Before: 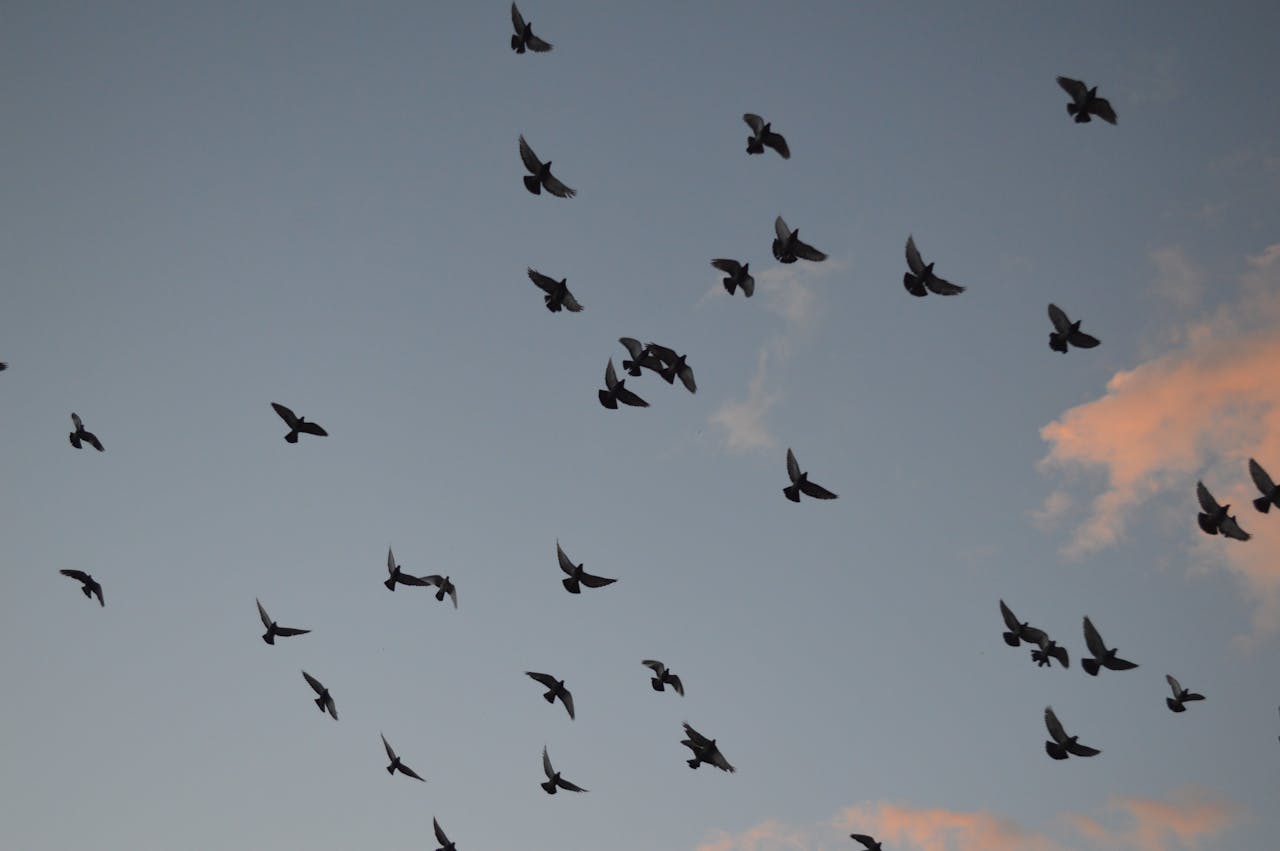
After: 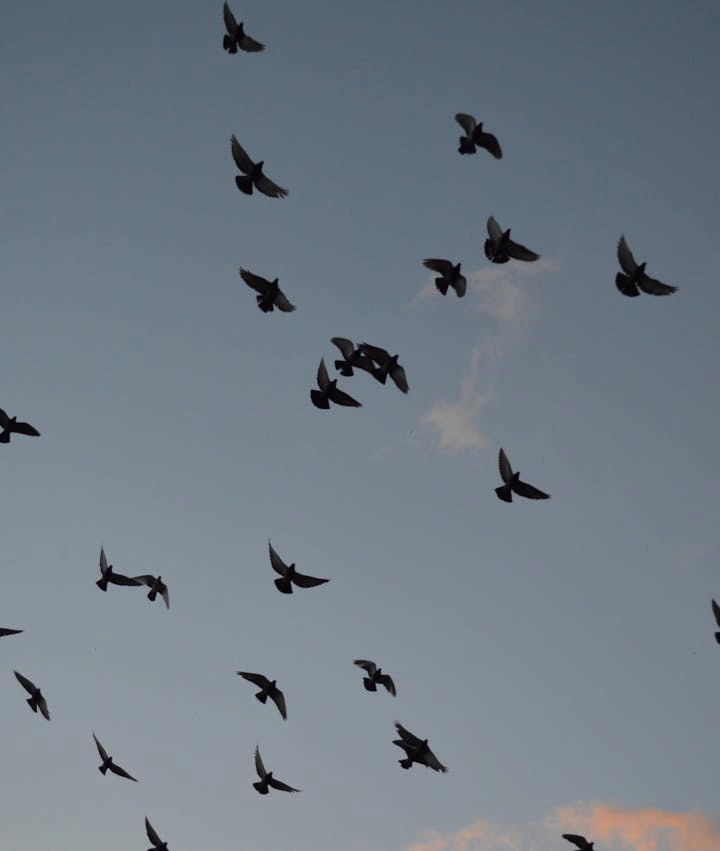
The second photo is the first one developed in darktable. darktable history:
contrast brightness saturation: contrast 0.07, brightness -0.13, saturation 0.06
crop and rotate: left 22.516%, right 21.234%
exposure: exposure 0.197 EV, compensate highlight preservation false
